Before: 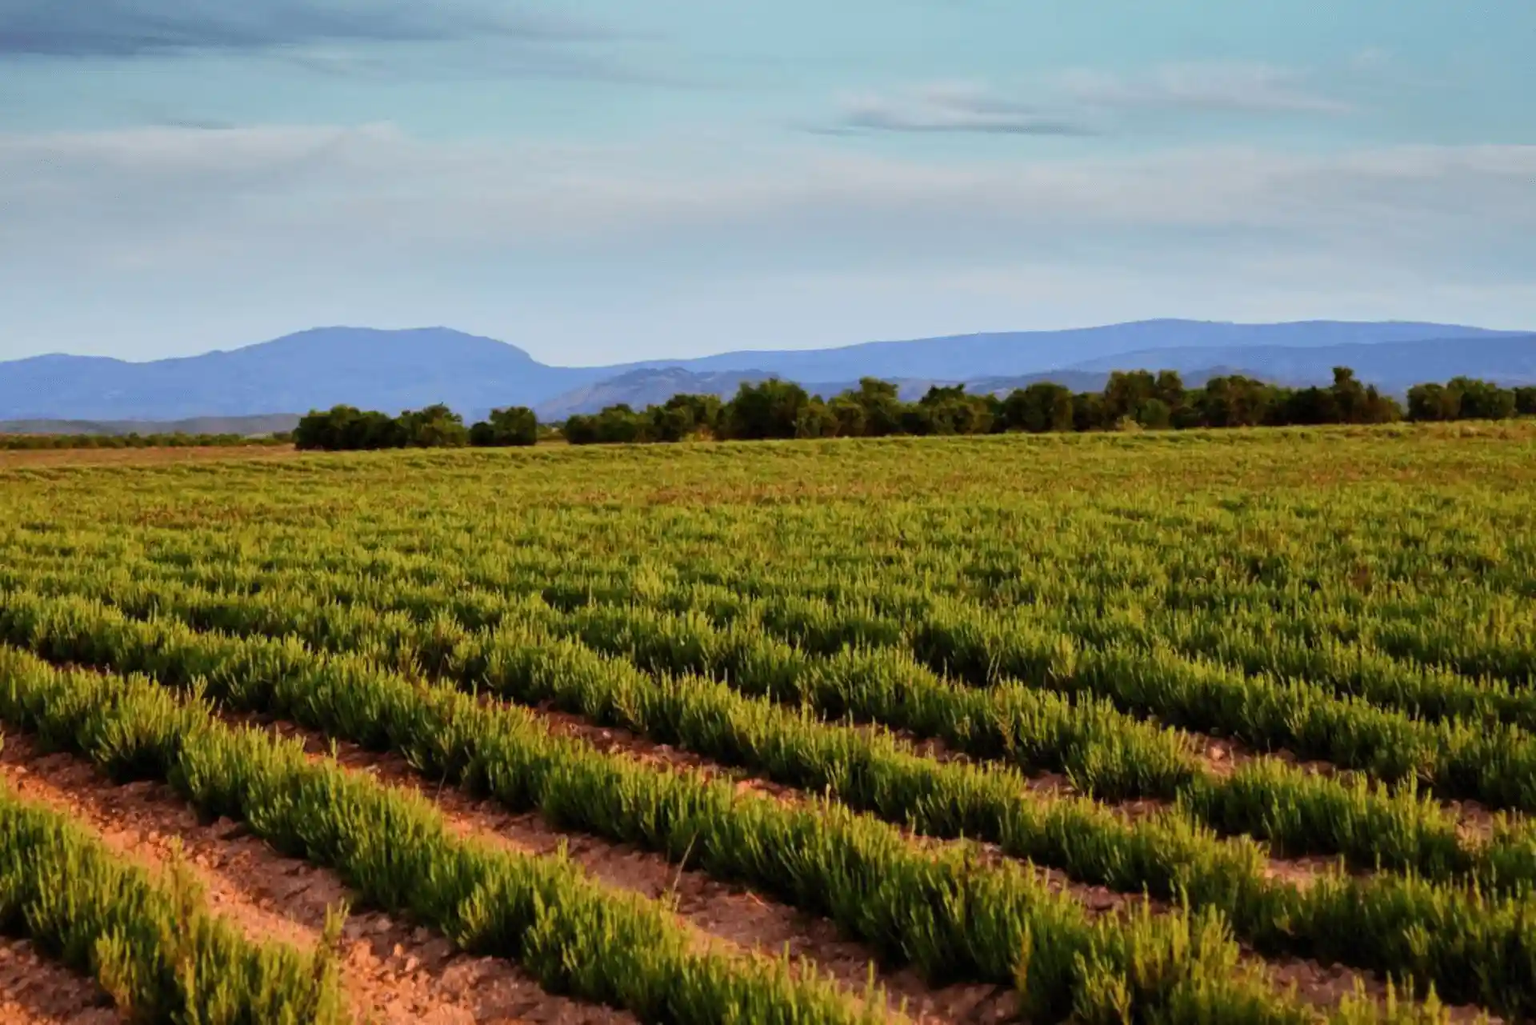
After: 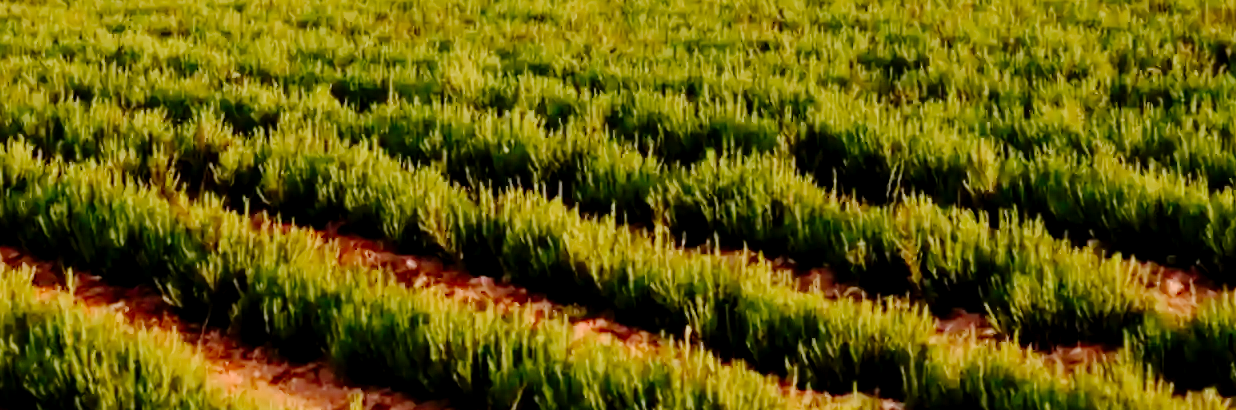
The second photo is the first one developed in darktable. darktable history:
crop: left 18.091%, top 51.13%, right 17.525%, bottom 16.85%
exposure: black level correction 0.007, exposure 0.159 EV, compensate highlight preservation false
tone curve: curves: ch0 [(0, 0) (0.003, 0.001) (0.011, 0.008) (0.025, 0.015) (0.044, 0.025) (0.069, 0.037) (0.1, 0.056) (0.136, 0.091) (0.177, 0.157) (0.224, 0.231) (0.277, 0.319) (0.335, 0.4) (0.399, 0.493) (0.468, 0.571) (0.543, 0.645) (0.623, 0.706) (0.709, 0.77) (0.801, 0.838) (0.898, 0.918) (1, 1)], preserve colors none
